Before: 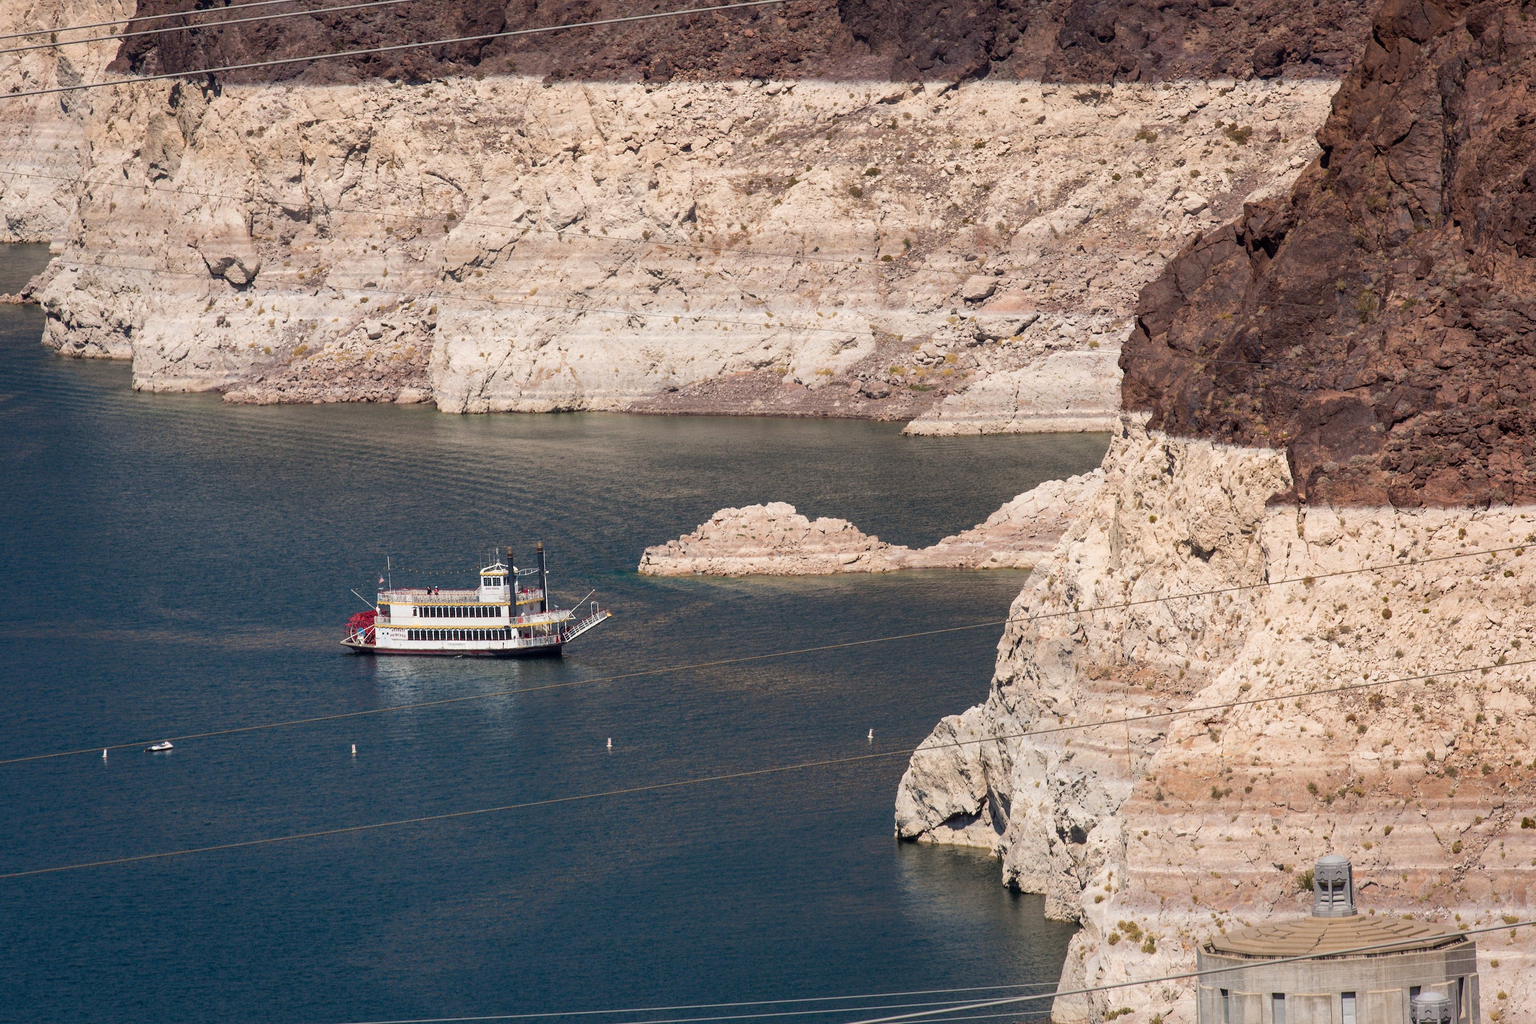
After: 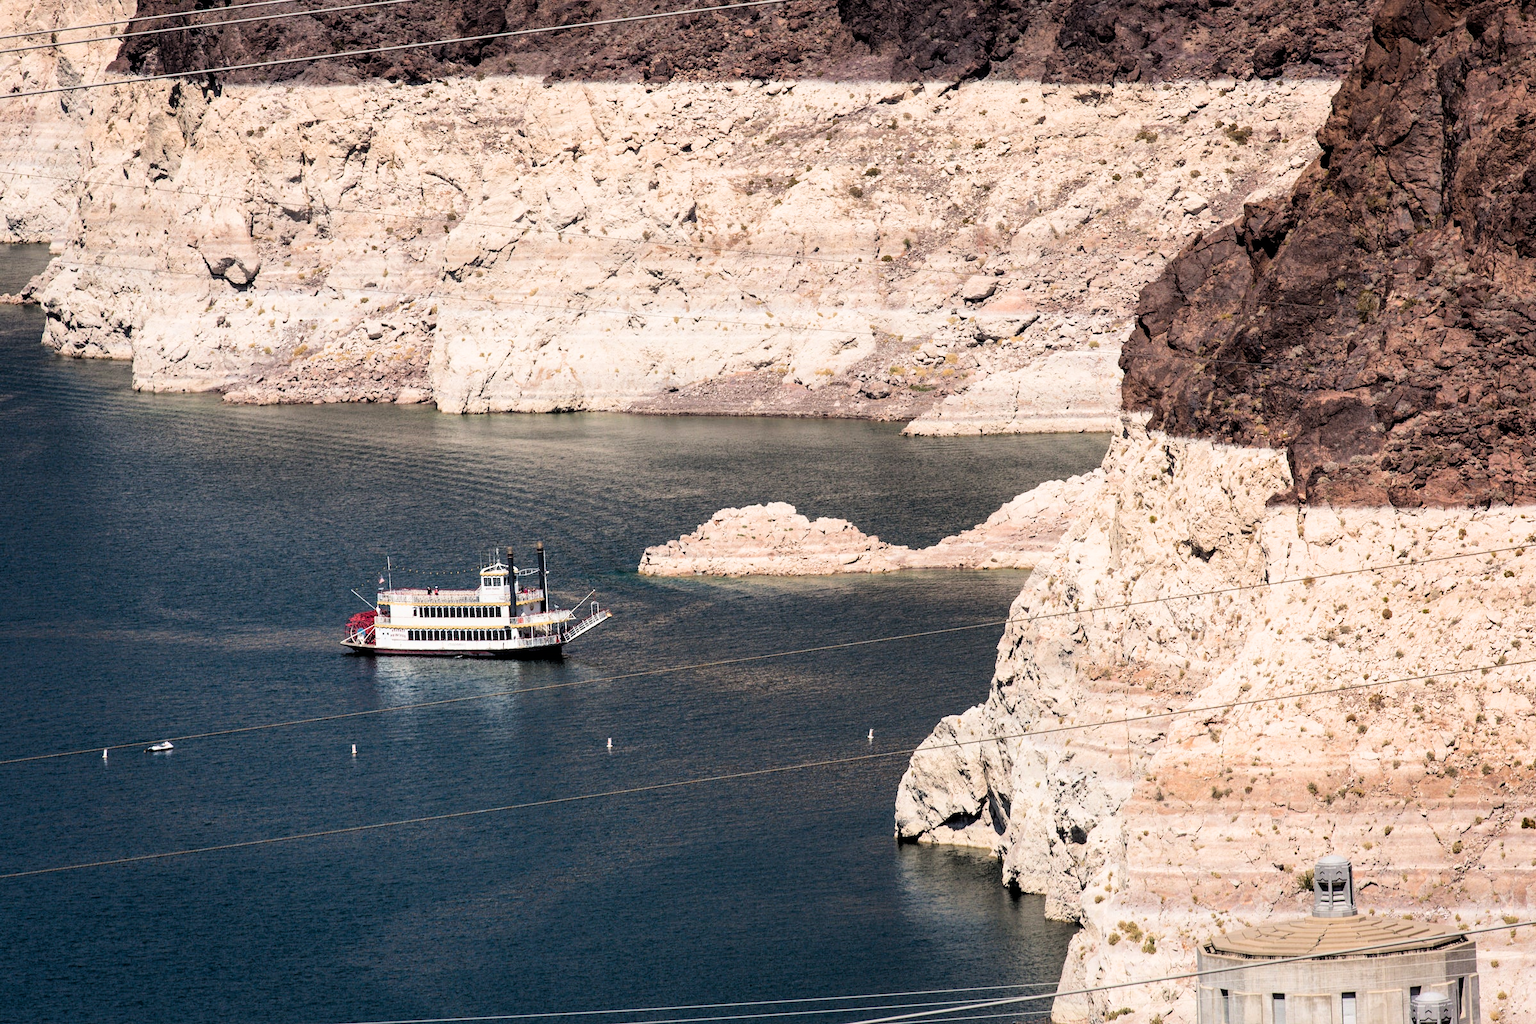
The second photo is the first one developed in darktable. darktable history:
filmic rgb: black relative exposure -4.01 EV, white relative exposure 3 EV, hardness 2.98, contrast 1.396, iterations of high-quality reconstruction 0
exposure: black level correction 0.001, exposure 0.499 EV, compensate highlight preservation false
